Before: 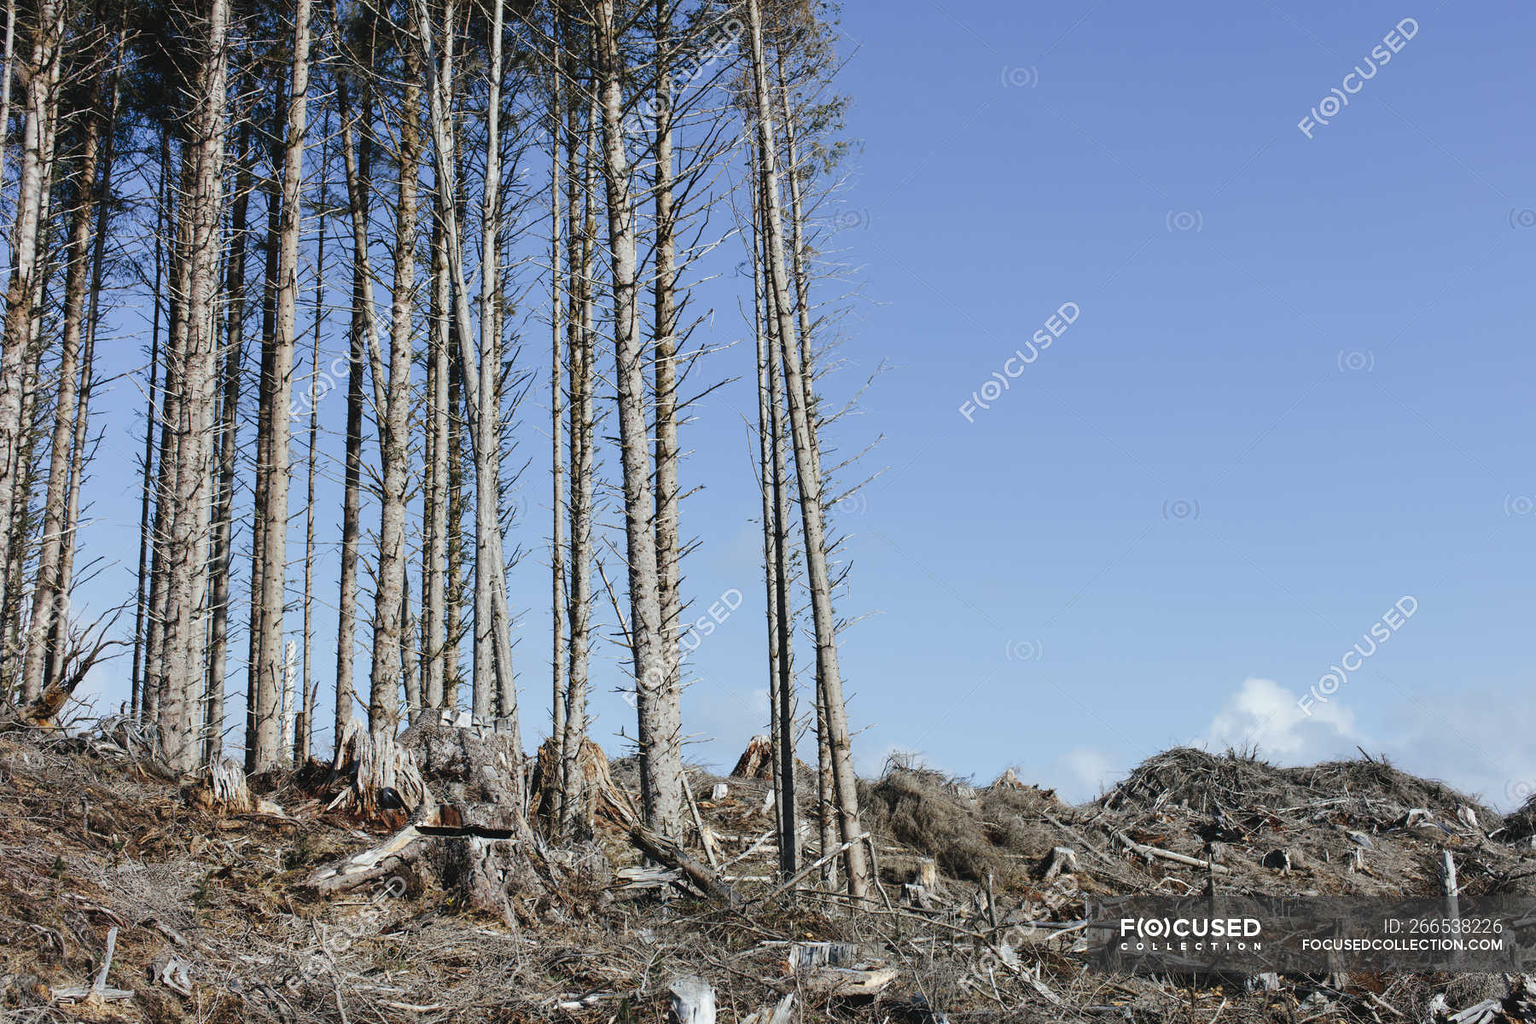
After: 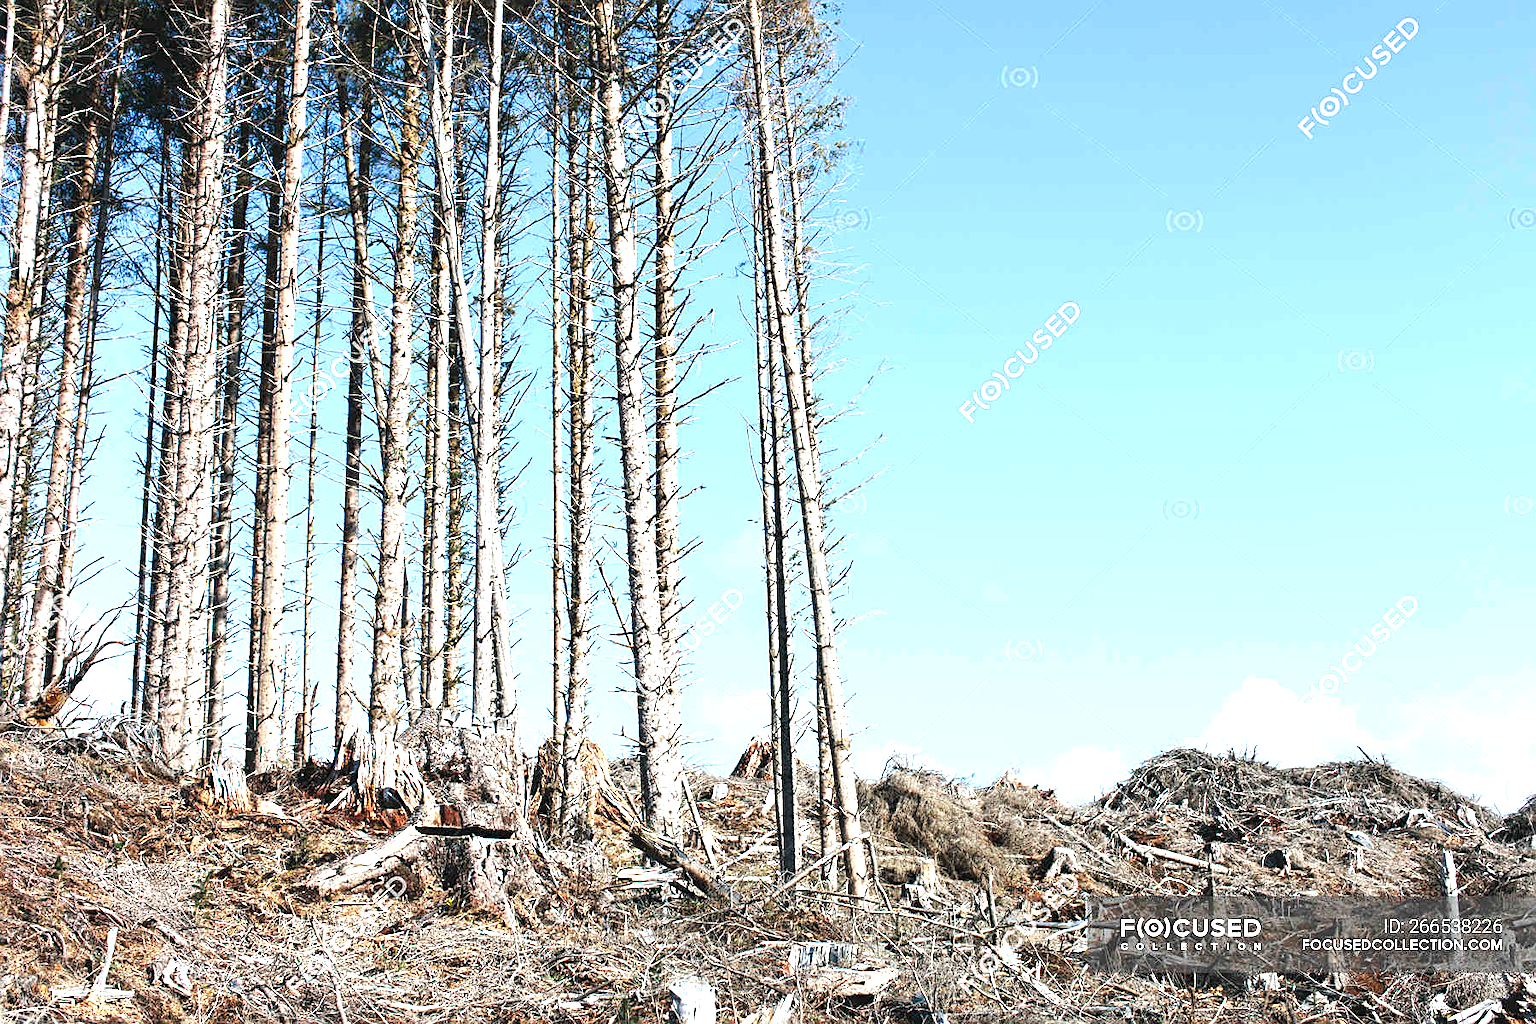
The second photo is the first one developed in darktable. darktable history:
sharpen: on, module defaults
exposure: black level correction 0, exposure 1.379 EV, compensate exposure bias true, compensate highlight preservation false
